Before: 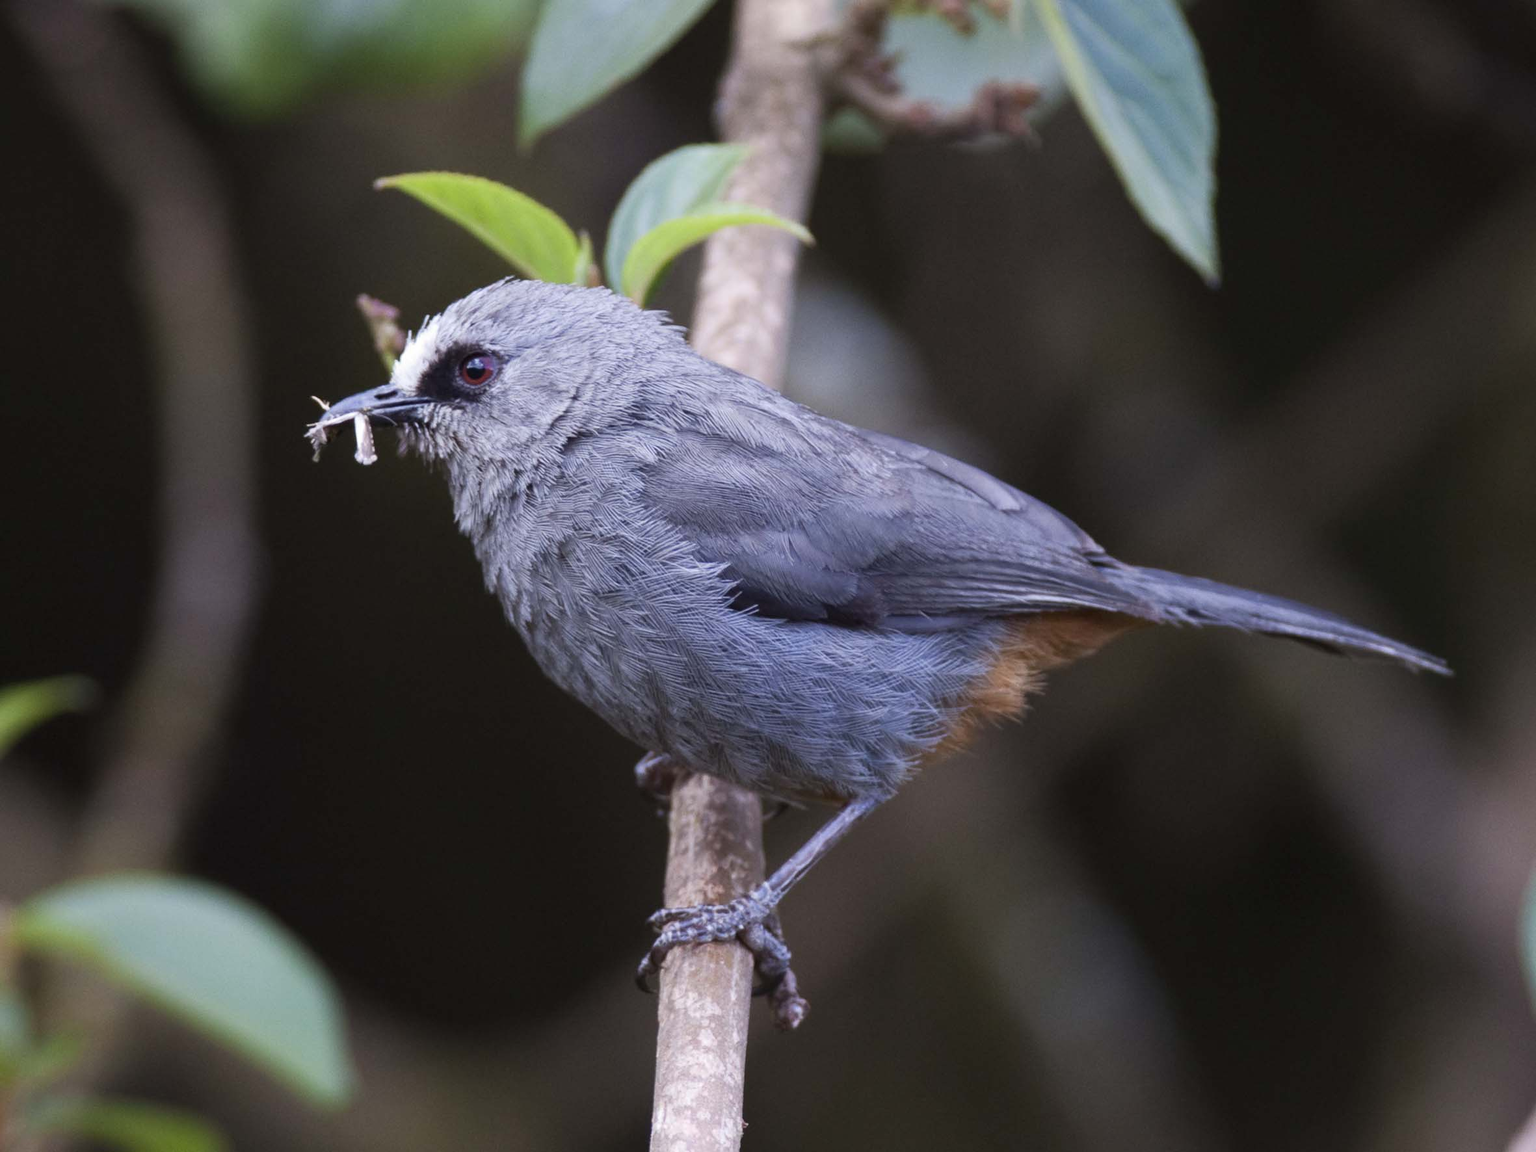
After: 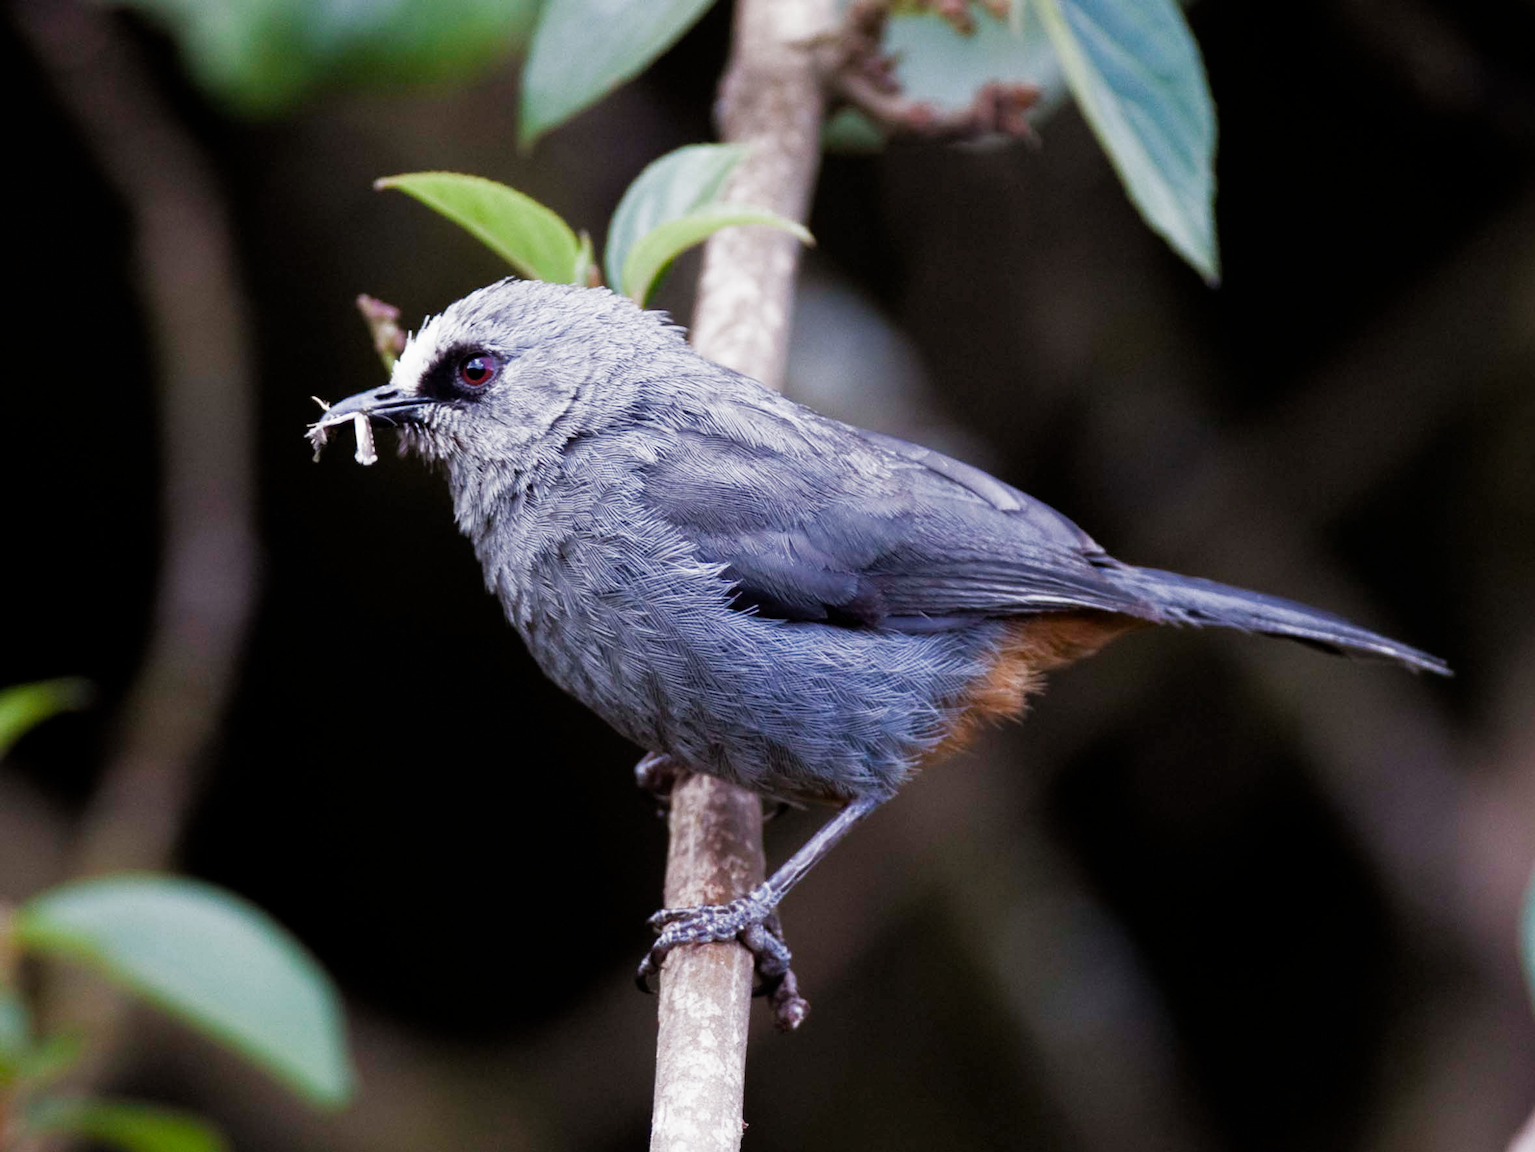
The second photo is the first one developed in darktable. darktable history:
filmic rgb: middle gray luminance 12.48%, black relative exposure -10.15 EV, white relative exposure 3.47 EV, threshold 3.04 EV, target black luminance 0%, hardness 5.75, latitude 44.82%, contrast 1.233, highlights saturation mix 5.32%, shadows ↔ highlights balance 26.52%, preserve chrominance RGB euclidean norm (legacy), color science v4 (2020), enable highlight reconstruction true
